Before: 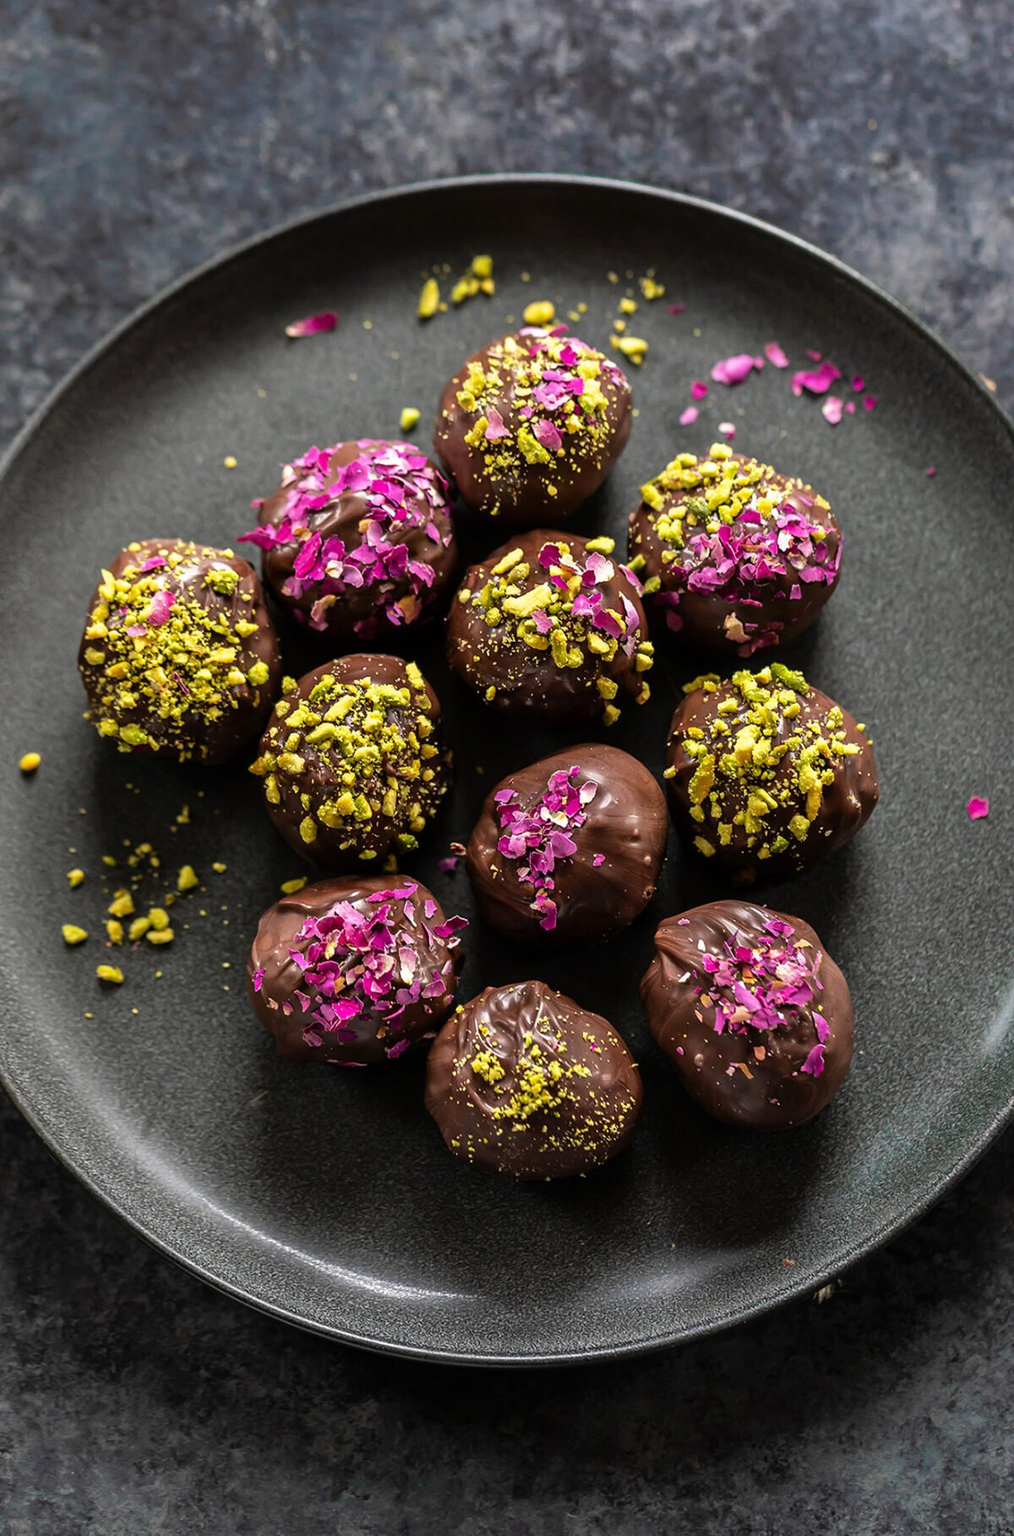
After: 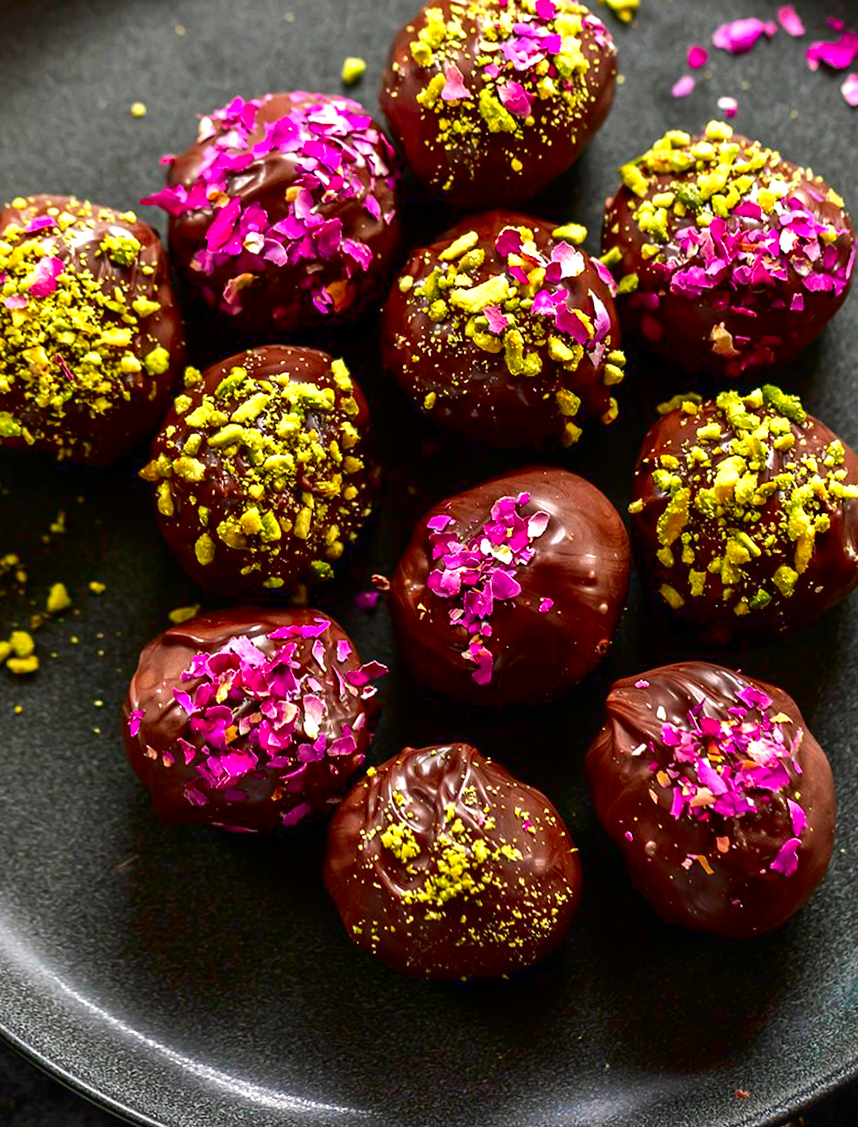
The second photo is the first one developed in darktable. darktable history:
crop and rotate: angle -3.37°, left 9.79%, top 20.73%, right 12.42%, bottom 11.82%
tone equalizer: -8 EV -0.417 EV, -7 EV -0.389 EV, -6 EV -0.333 EV, -5 EV -0.222 EV, -3 EV 0.222 EV, -2 EV 0.333 EV, -1 EV 0.389 EV, +0 EV 0.417 EV, edges refinement/feathering 500, mask exposure compensation -1.57 EV, preserve details no
levels: levels [0, 0.43, 0.984]
contrast brightness saturation: brightness -0.25, saturation 0.2
